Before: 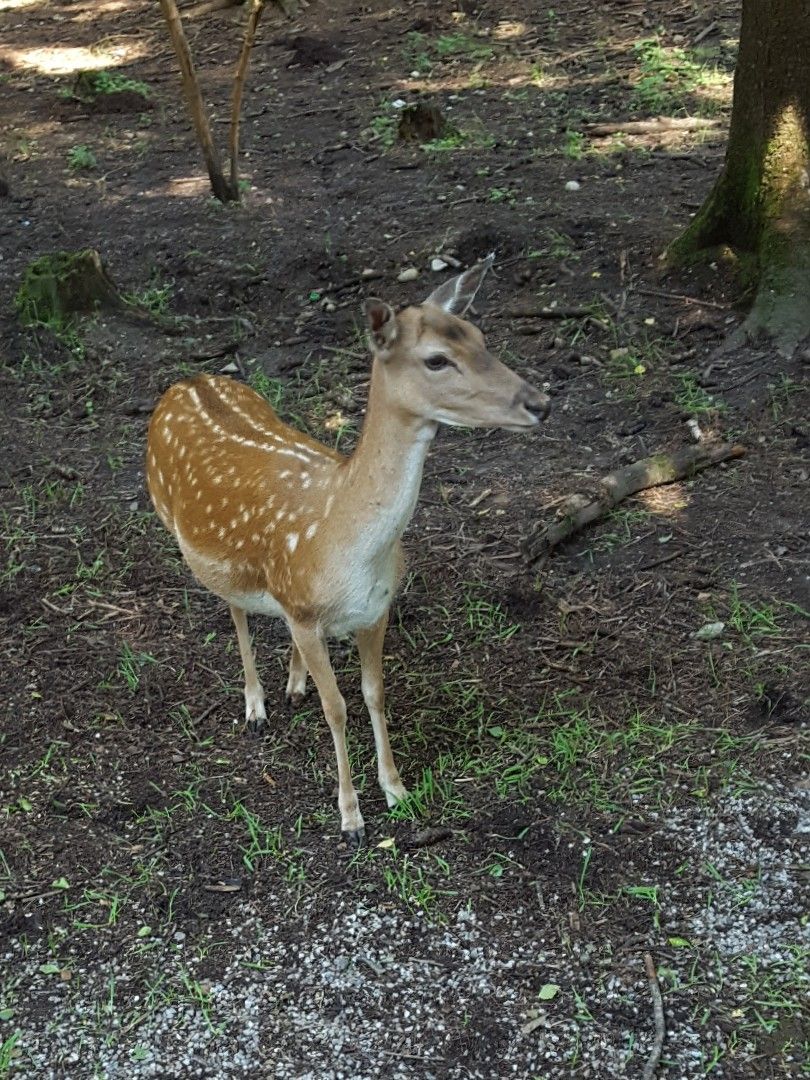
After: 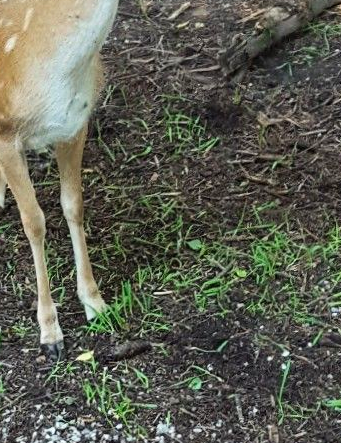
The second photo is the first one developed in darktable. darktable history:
crop: left 37.221%, top 45.169%, right 20.63%, bottom 13.777%
contrast brightness saturation: contrast 0.2, brightness 0.16, saturation 0.22
